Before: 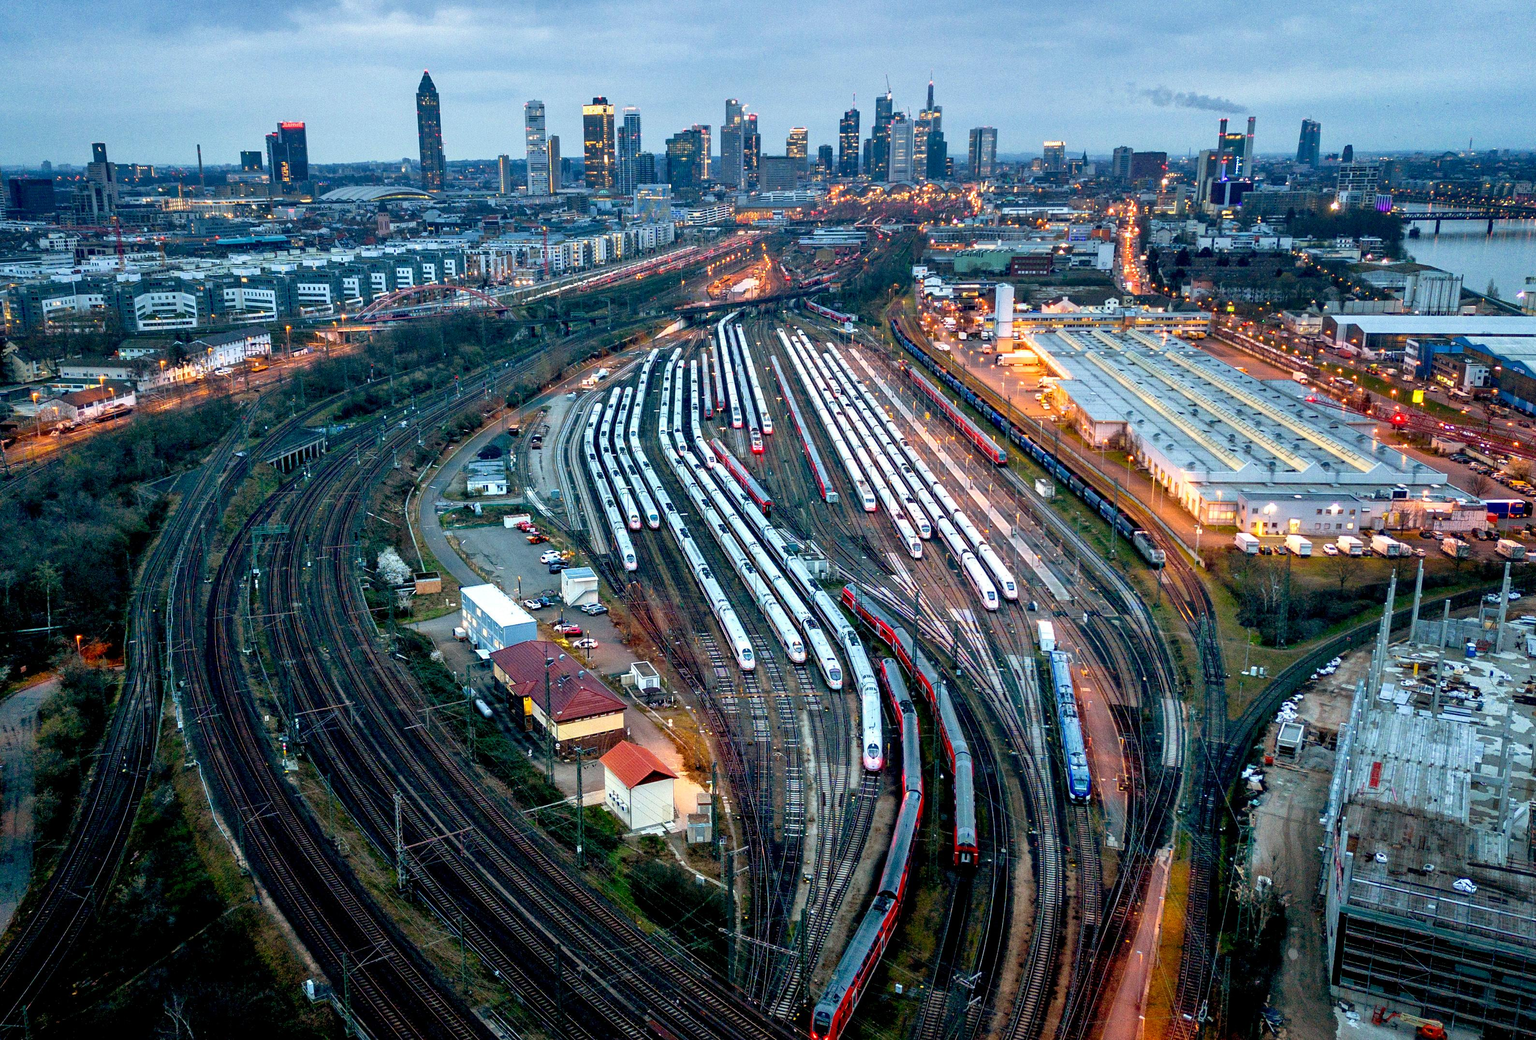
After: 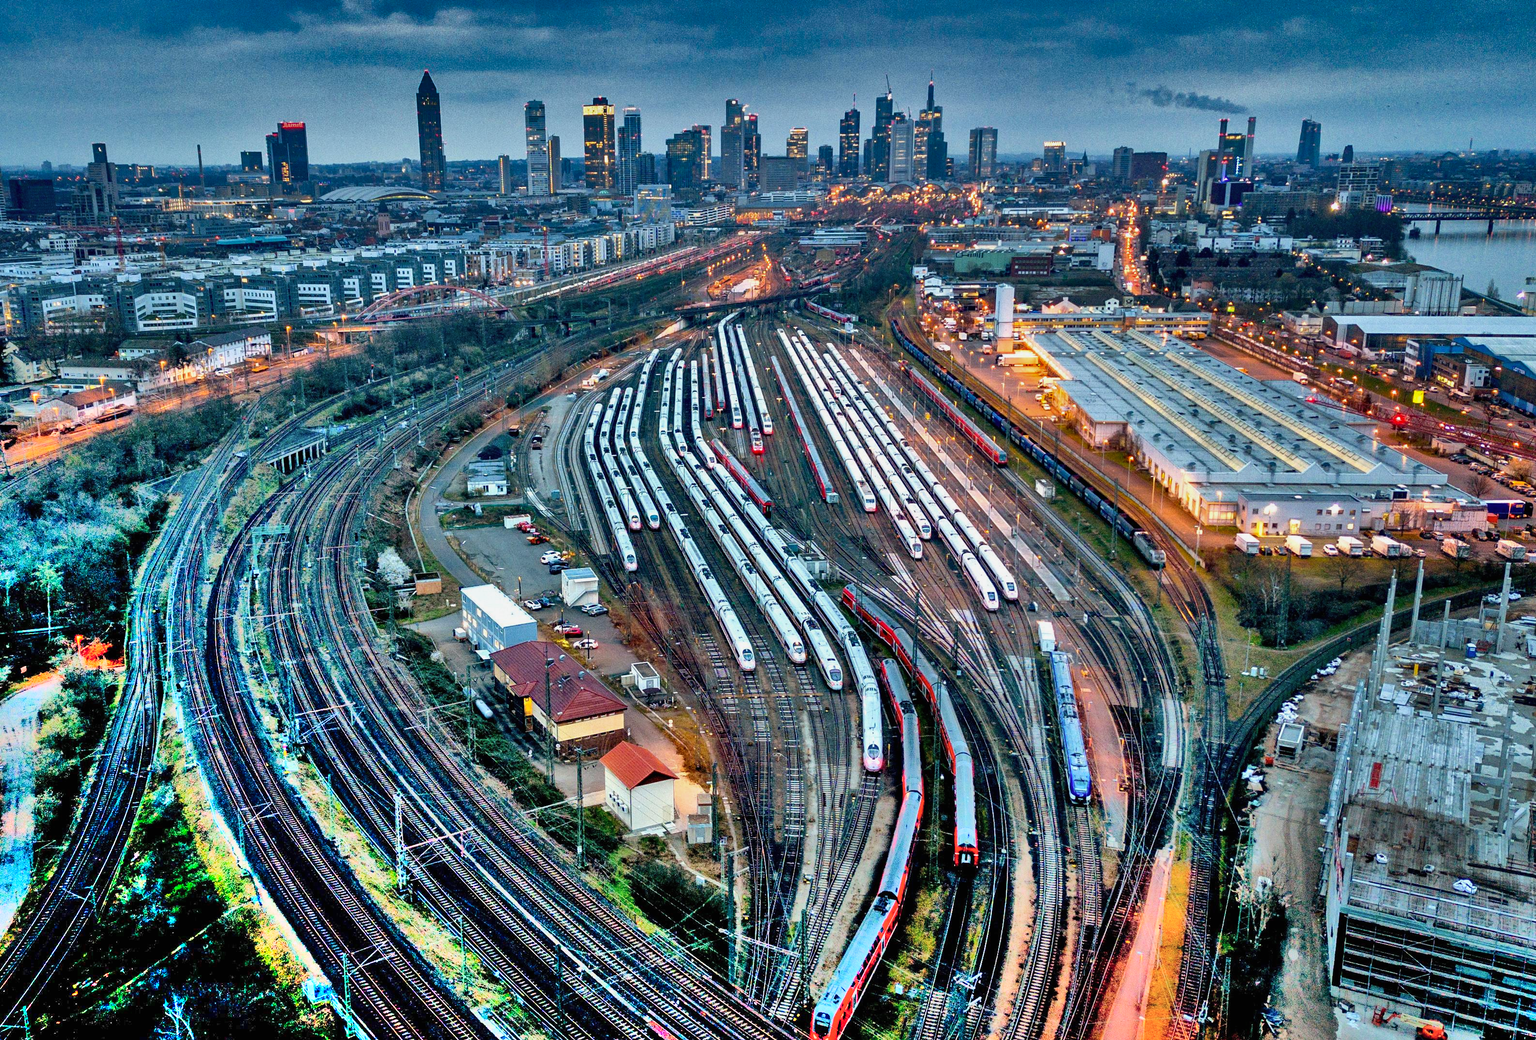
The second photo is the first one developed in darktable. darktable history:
tone curve: curves: ch0 [(0, 0) (0.584, 0.595) (1, 1)]
levels: levels [0, 0.514, 1] | blend: blend mode normal, opacity 100%; mask: parametric mask | parametric mask flag set but no channel active
contrast brightness saturation: contrast -0.02, brightness -0.01, saturation 0.03 | blend: blend mode normal, opacity 82%; mask: uniform (no mask)
shadows and highlights: radius 123.98, shadows 100, white point adjustment -3, highlights -100, highlights color adjustment 89.84%, soften with gaussian
